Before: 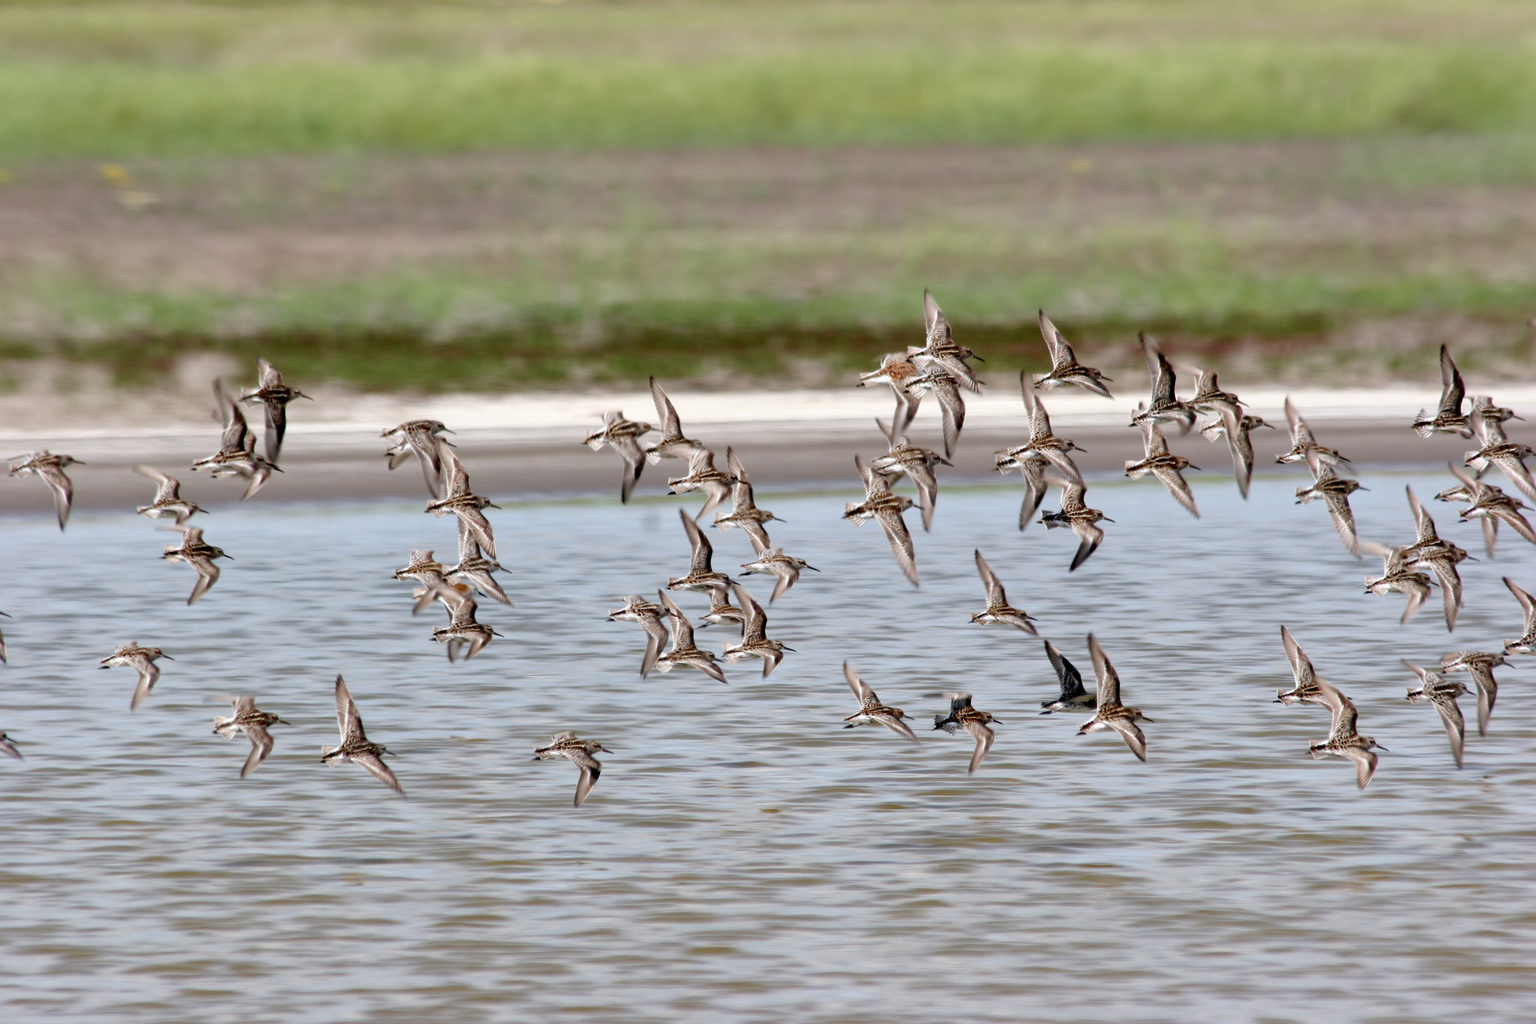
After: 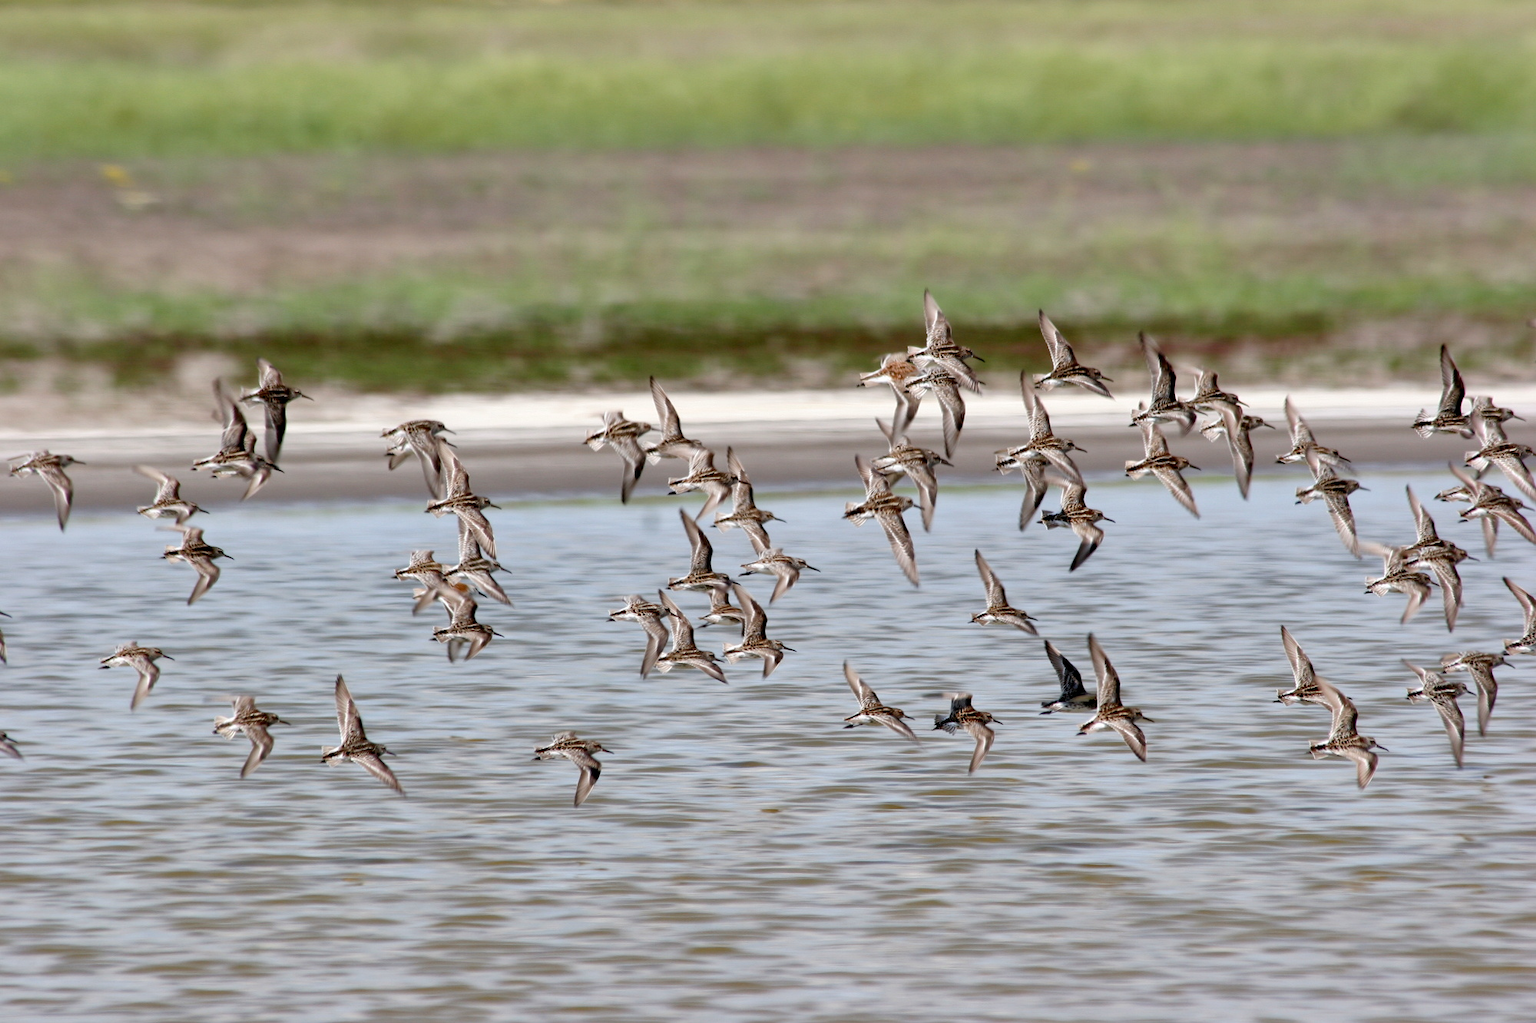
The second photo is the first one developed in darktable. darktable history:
exposure: compensate highlight preservation false
shadows and highlights: shadows 37.27, highlights -28.18, soften with gaussian
contrast brightness saturation: contrast 0.05
